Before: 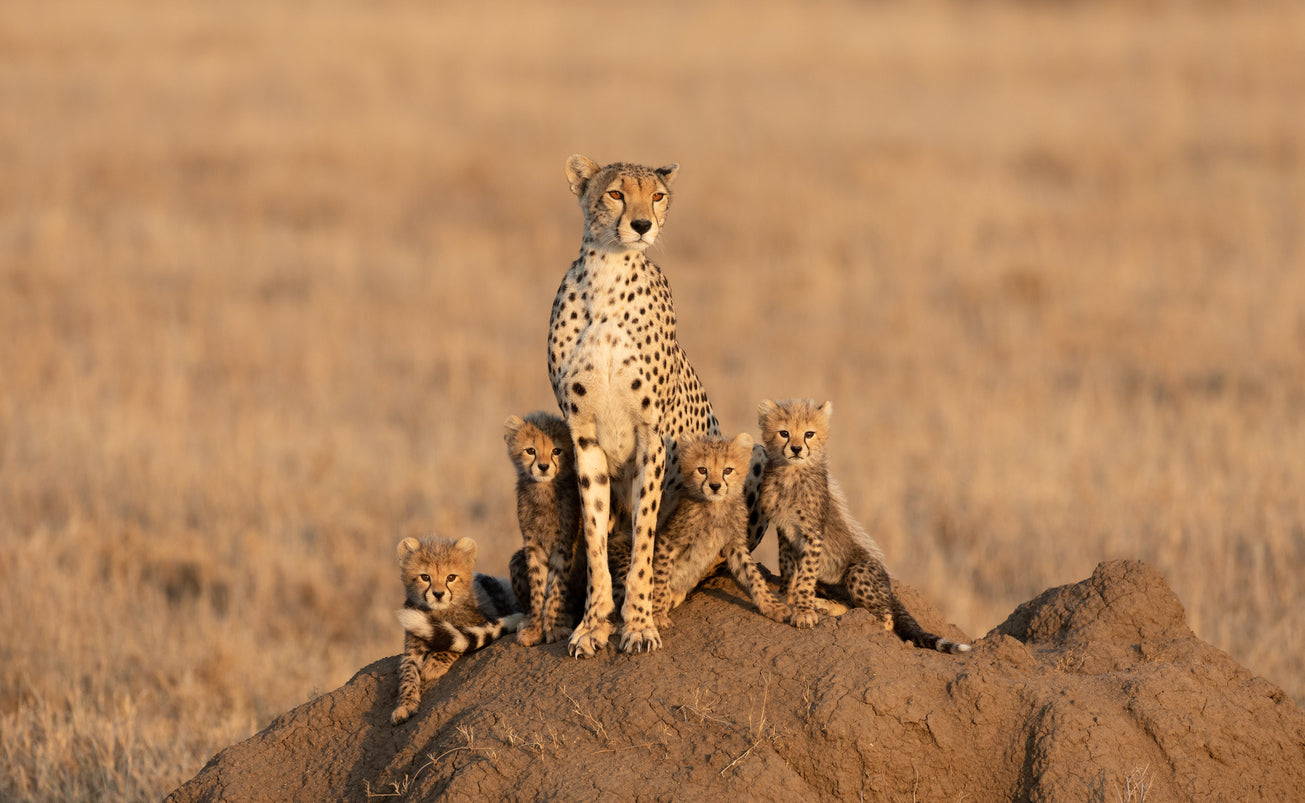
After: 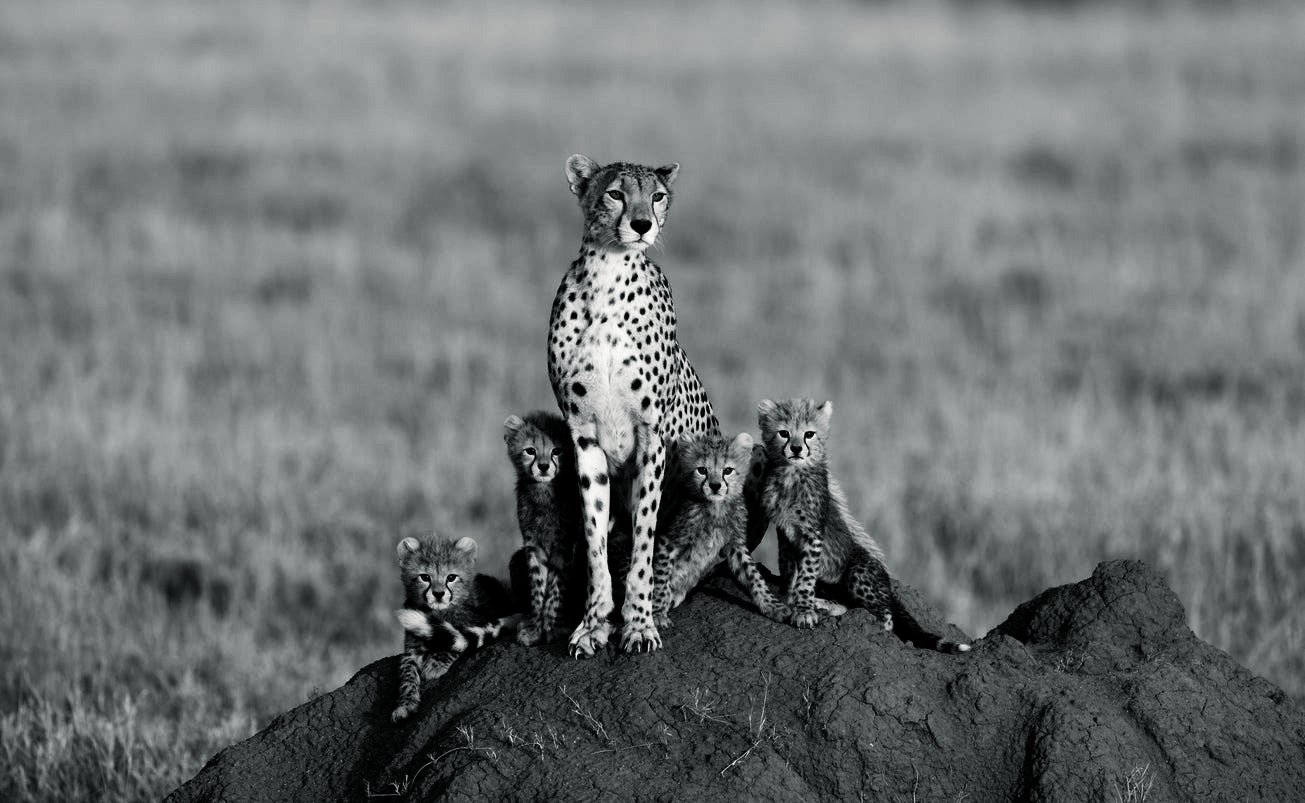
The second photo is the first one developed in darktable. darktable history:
contrast brightness saturation: contrast 0.02, brightness -1, saturation -1
base curve: curves: ch0 [(0, 0) (0.028, 0.03) (0.121, 0.232) (0.46, 0.748) (0.859, 0.968) (1, 1)], preserve colors none
split-toning: shadows › hue 190.8°, shadows › saturation 0.05, highlights › hue 54°, highlights › saturation 0.05, compress 0%
levels: levels [0, 0.48, 0.961]
